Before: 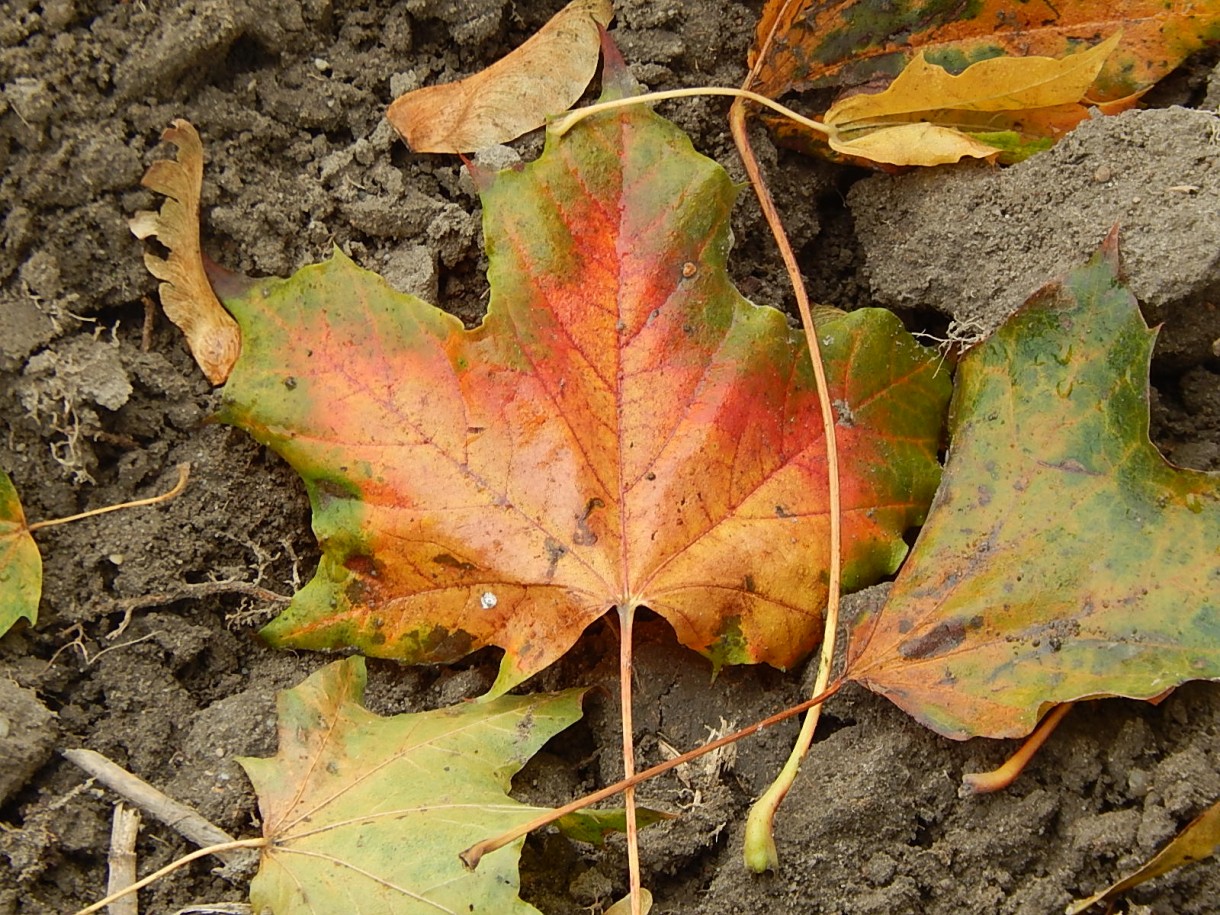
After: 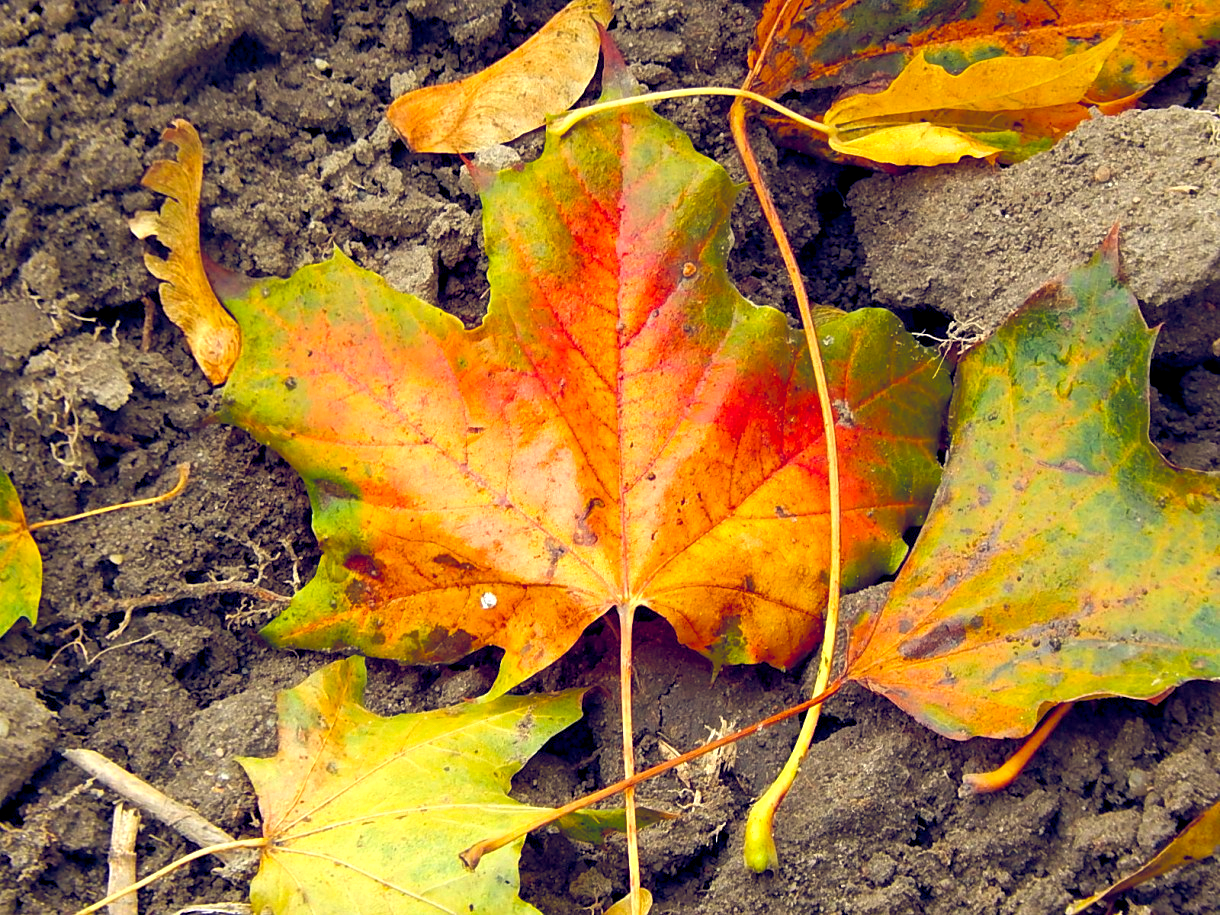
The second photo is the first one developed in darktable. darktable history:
color balance rgb: global offset › luminance -0.31%, global offset › chroma 0.319%, global offset › hue 261.54°, perceptual saturation grading › global saturation 40.976%, perceptual brilliance grading › global brilliance 18.212%, global vibrance 20%
